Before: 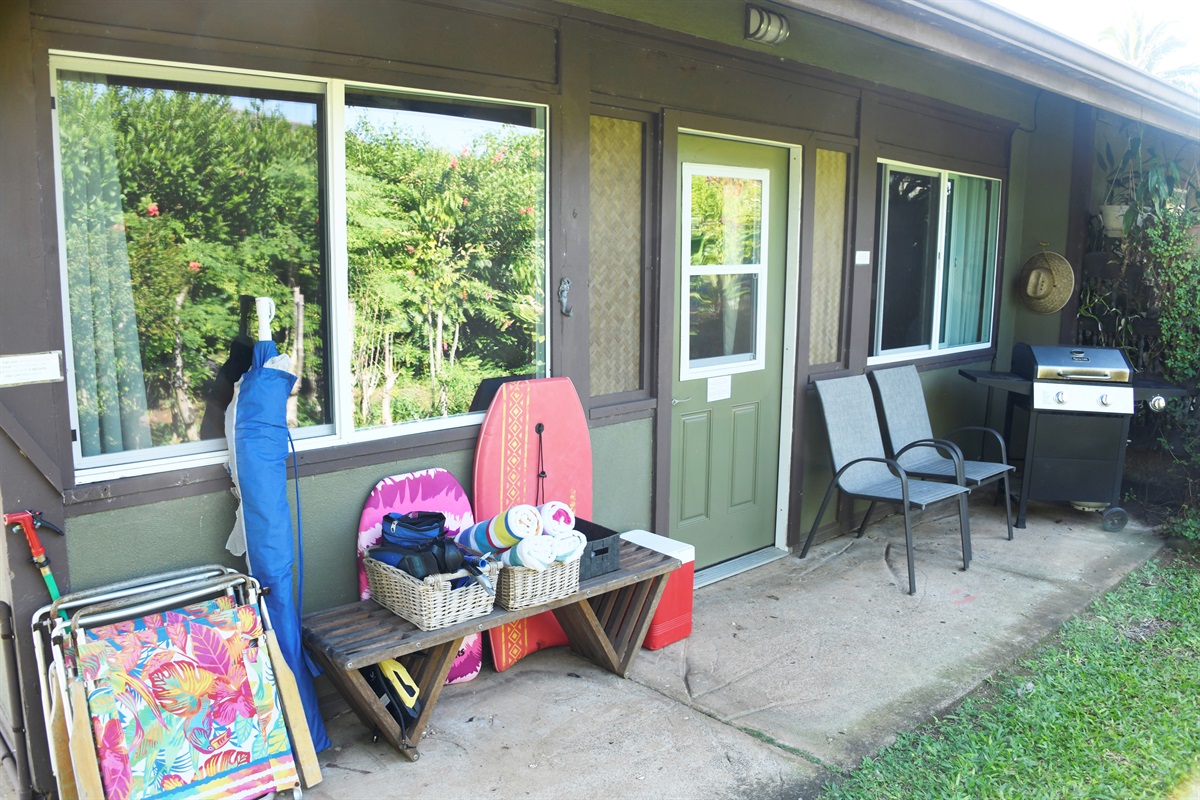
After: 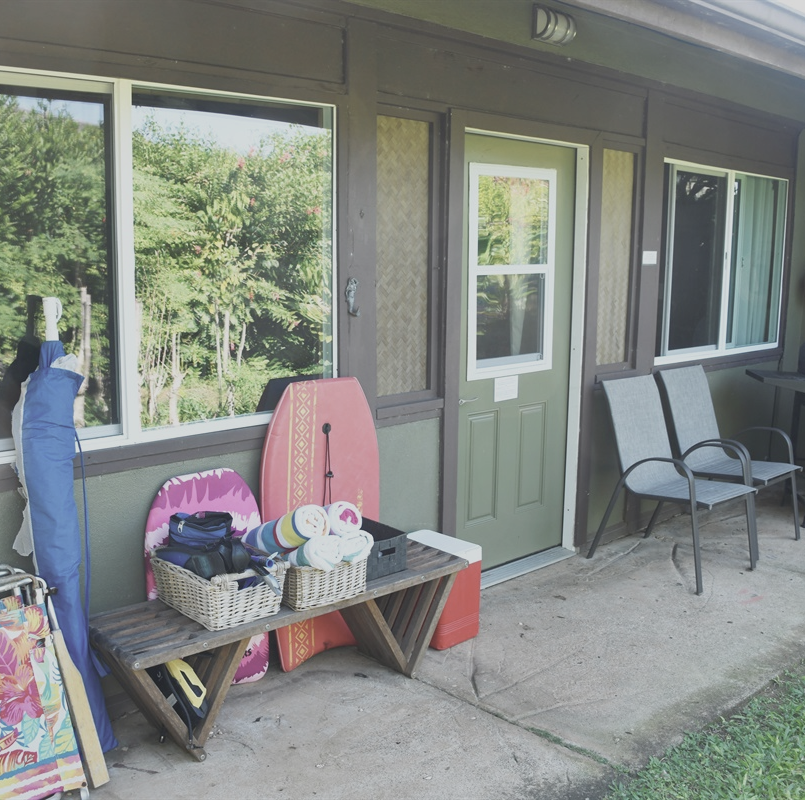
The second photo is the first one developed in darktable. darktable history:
crop and rotate: left 17.805%, right 15.069%
shadows and highlights: low approximation 0.01, soften with gaussian
contrast brightness saturation: contrast -0.245, saturation -0.442
